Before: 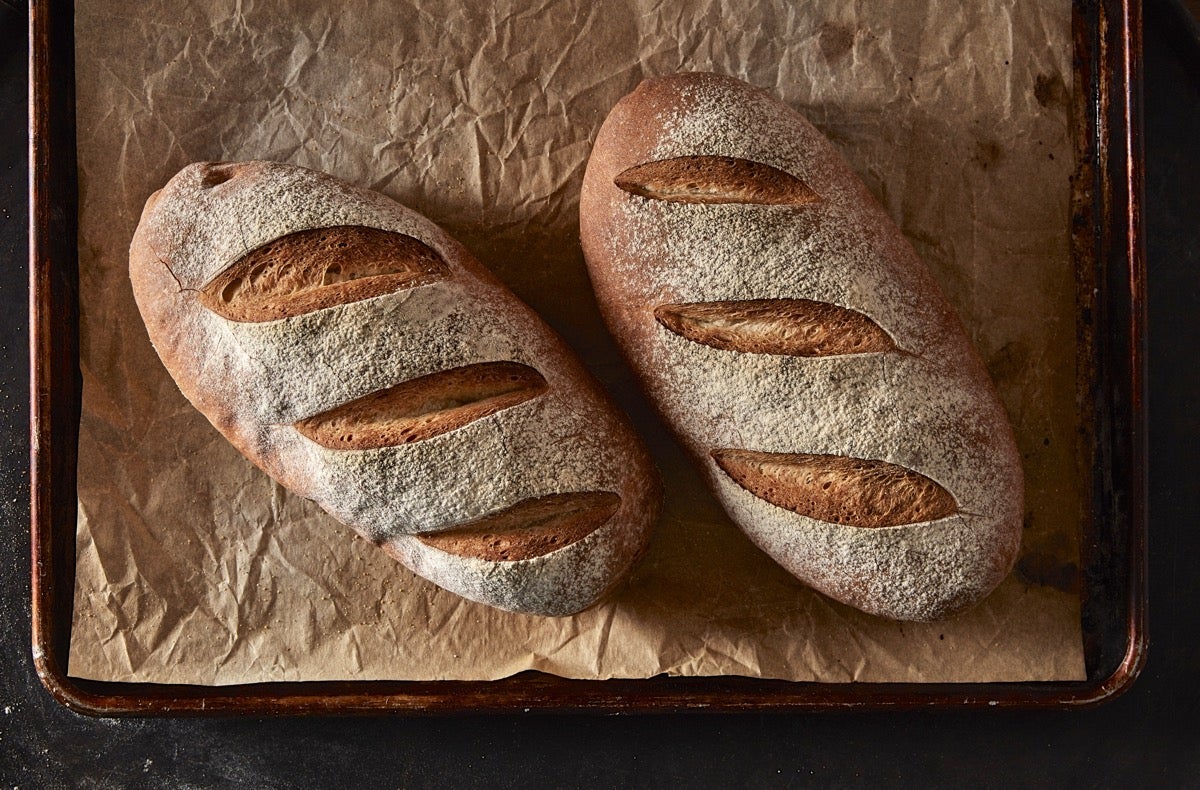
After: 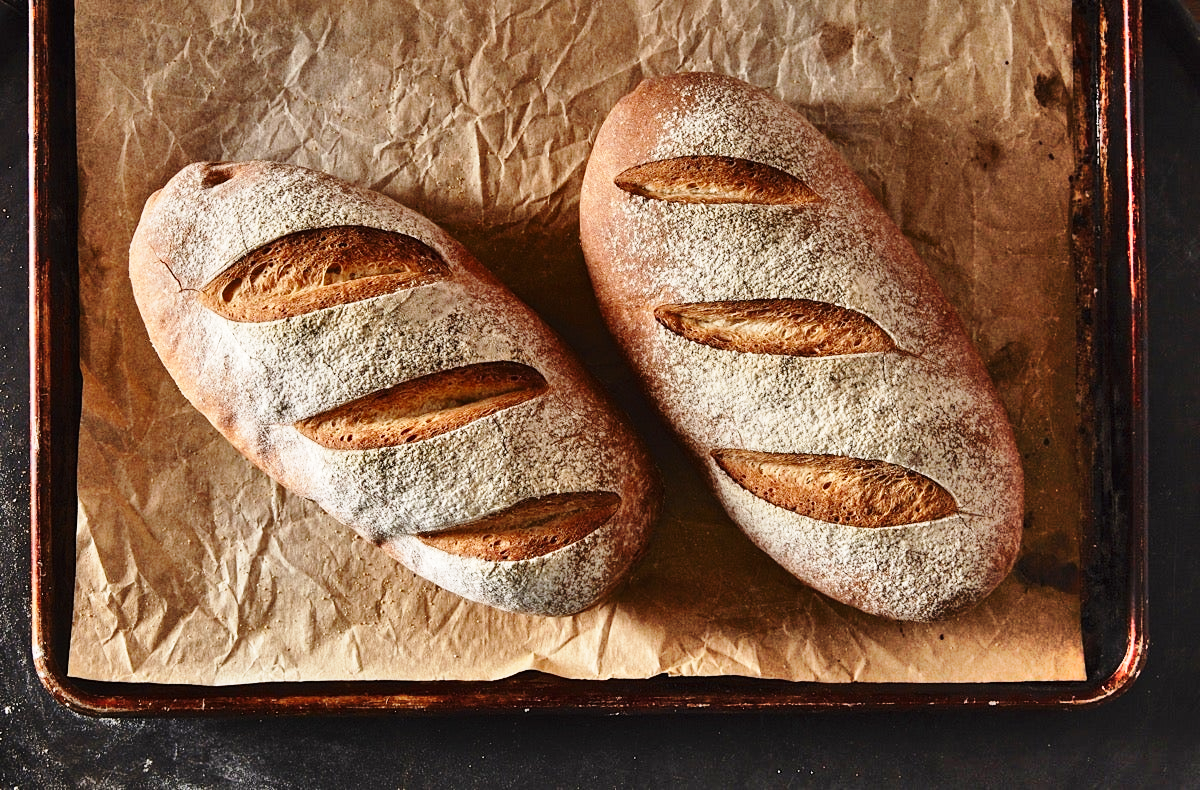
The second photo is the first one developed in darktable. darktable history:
base curve: curves: ch0 [(0, 0) (0.028, 0.03) (0.121, 0.232) (0.46, 0.748) (0.859, 0.968) (1, 1)], preserve colors none
shadows and highlights: shadows 60, soften with gaussian
